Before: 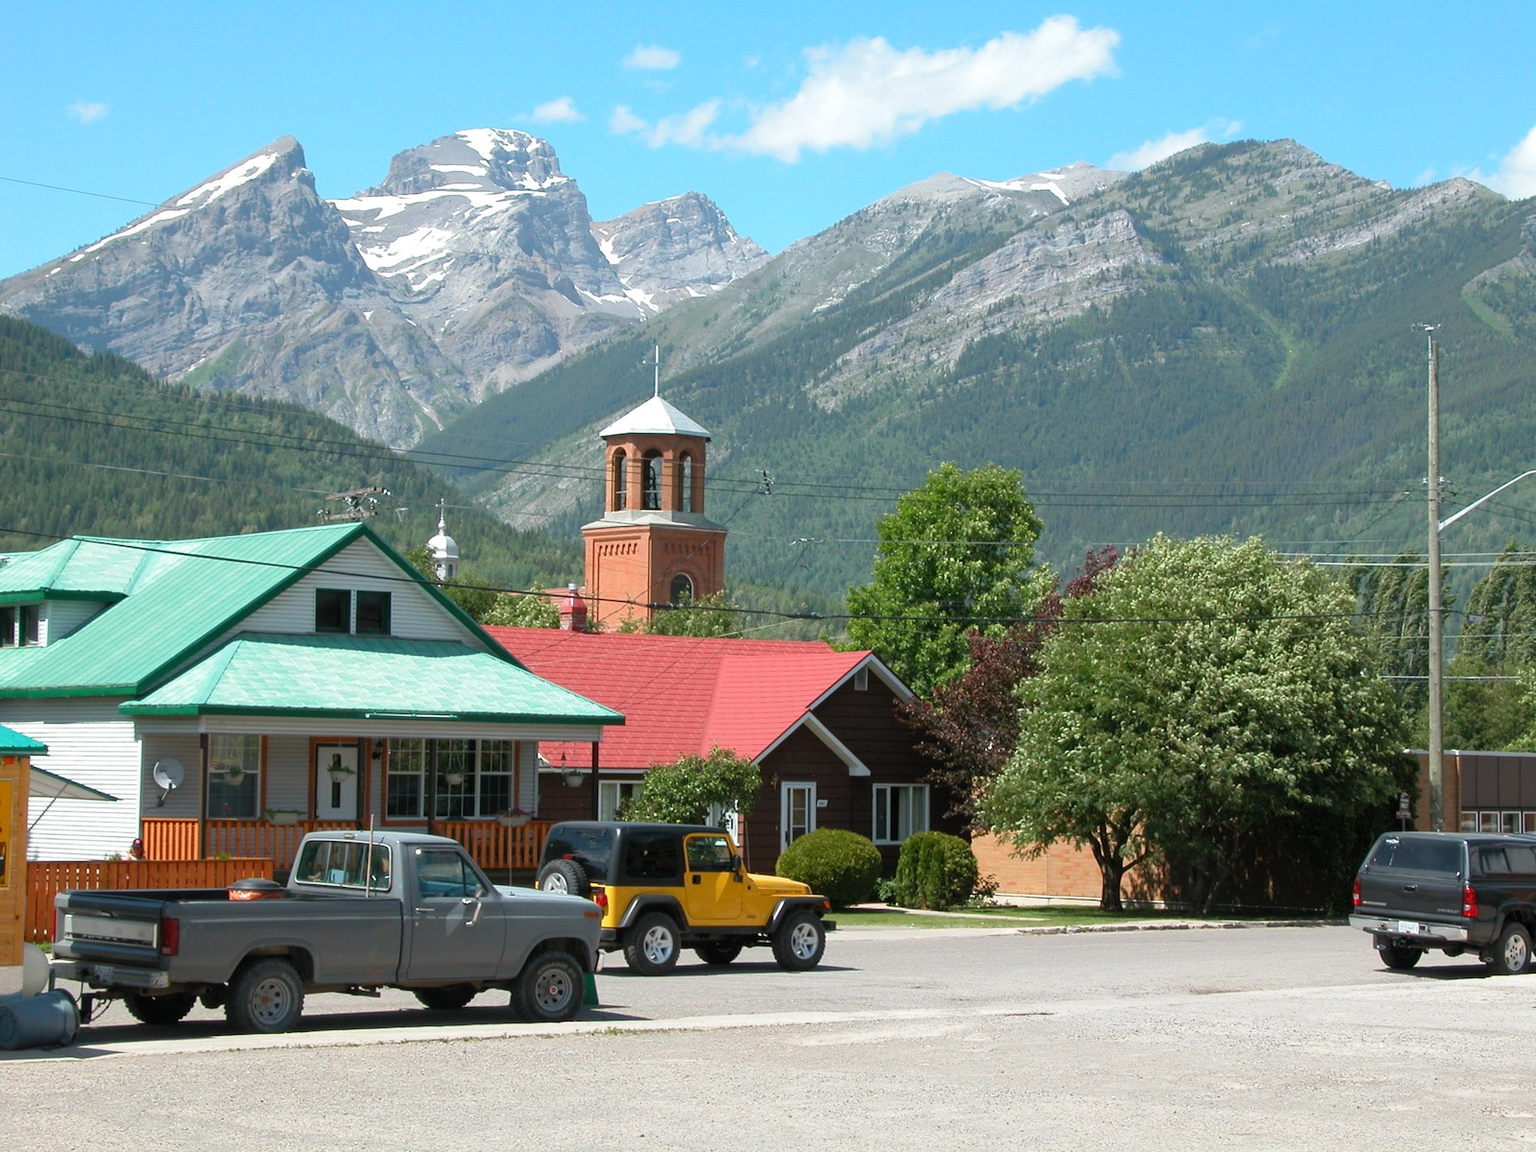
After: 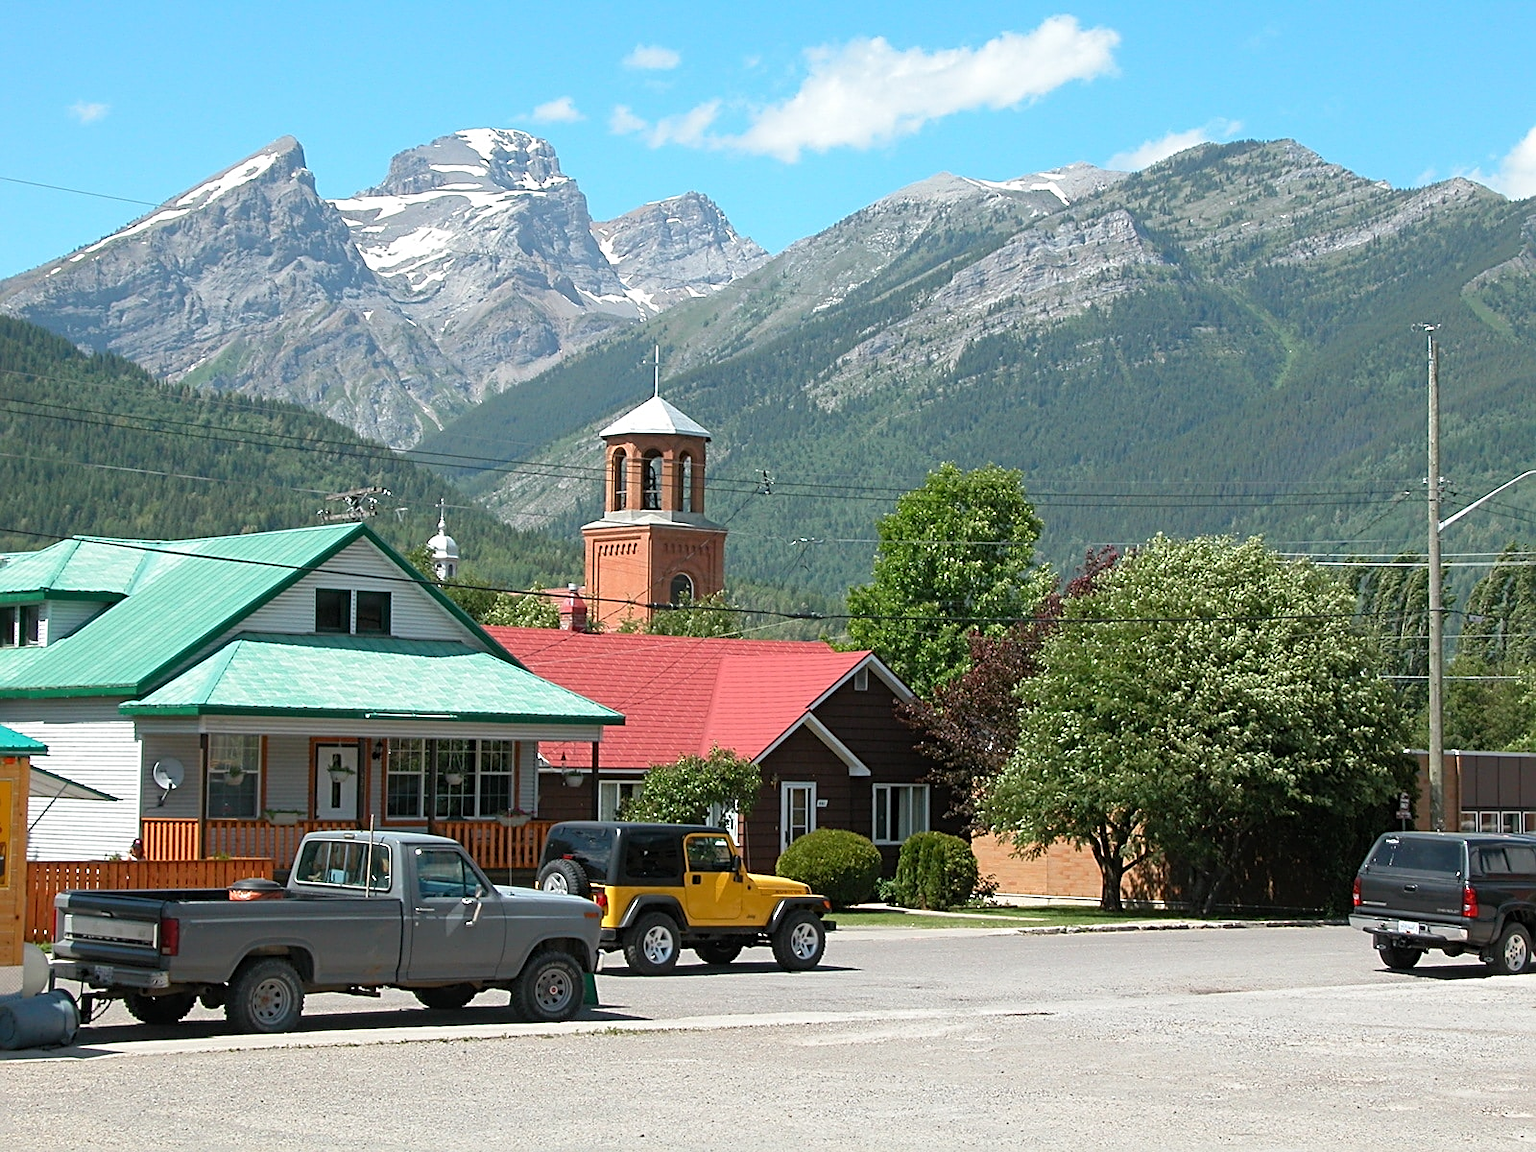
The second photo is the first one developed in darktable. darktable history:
sharpen: radius 2.537, amount 0.631
